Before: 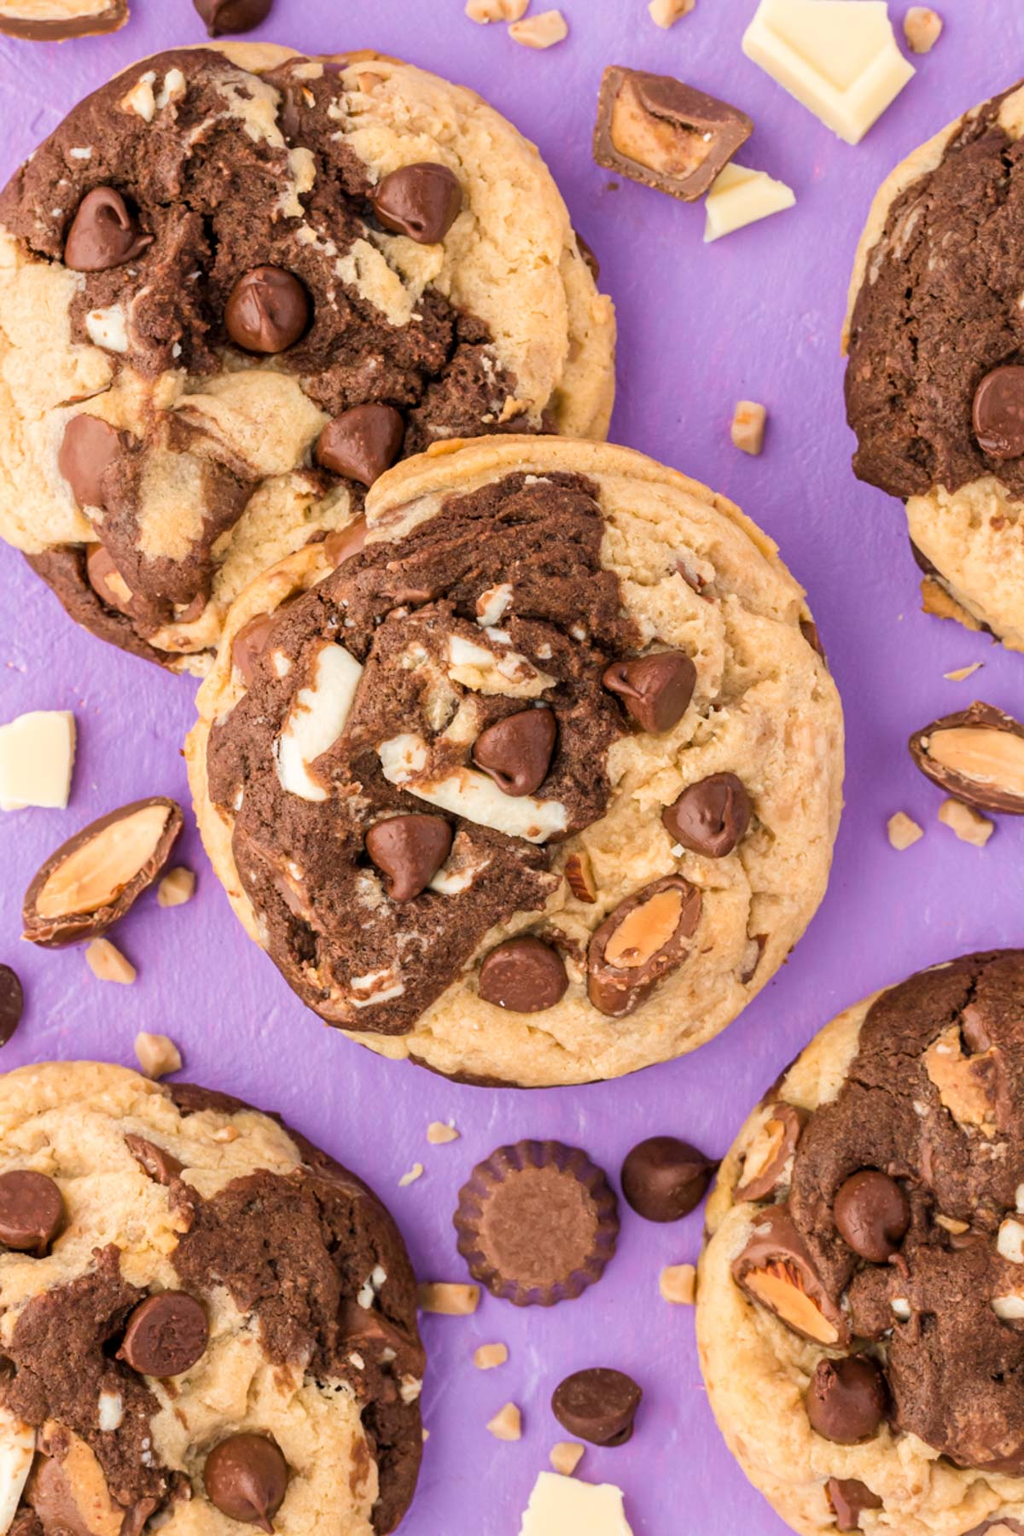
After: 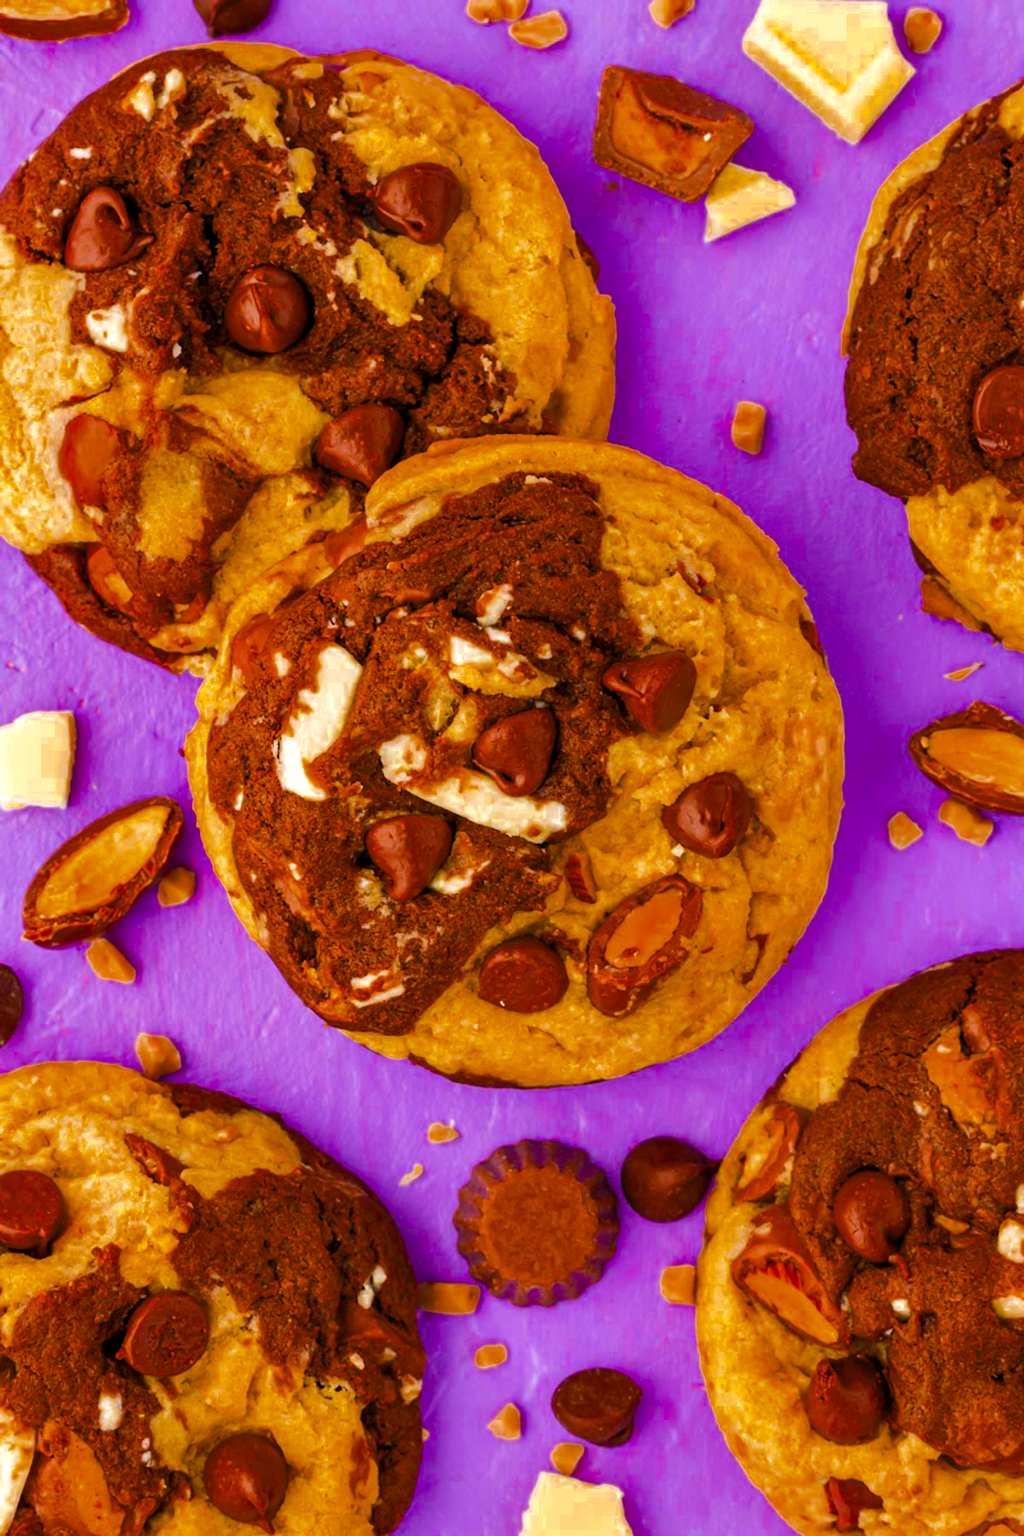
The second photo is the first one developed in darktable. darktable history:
tone equalizer: on, module defaults
shadows and highlights: white point adjustment 1.08, soften with gaussian
color balance rgb: shadows lift › luminance -9.672%, highlights gain › luminance 14.868%, linear chroma grading › global chroma 15.012%, perceptual saturation grading › global saturation 31.159%, global vibrance 44.47%
color zones: curves: ch0 [(0.11, 0.396) (0.195, 0.36) (0.25, 0.5) (0.303, 0.412) (0.357, 0.544) (0.75, 0.5) (0.967, 0.328)]; ch1 [(0, 0.468) (0.112, 0.512) (0.202, 0.6) (0.25, 0.5) (0.307, 0.352) (0.357, 0.544) (0.75, 0.5) (0.963, 0.524)]
